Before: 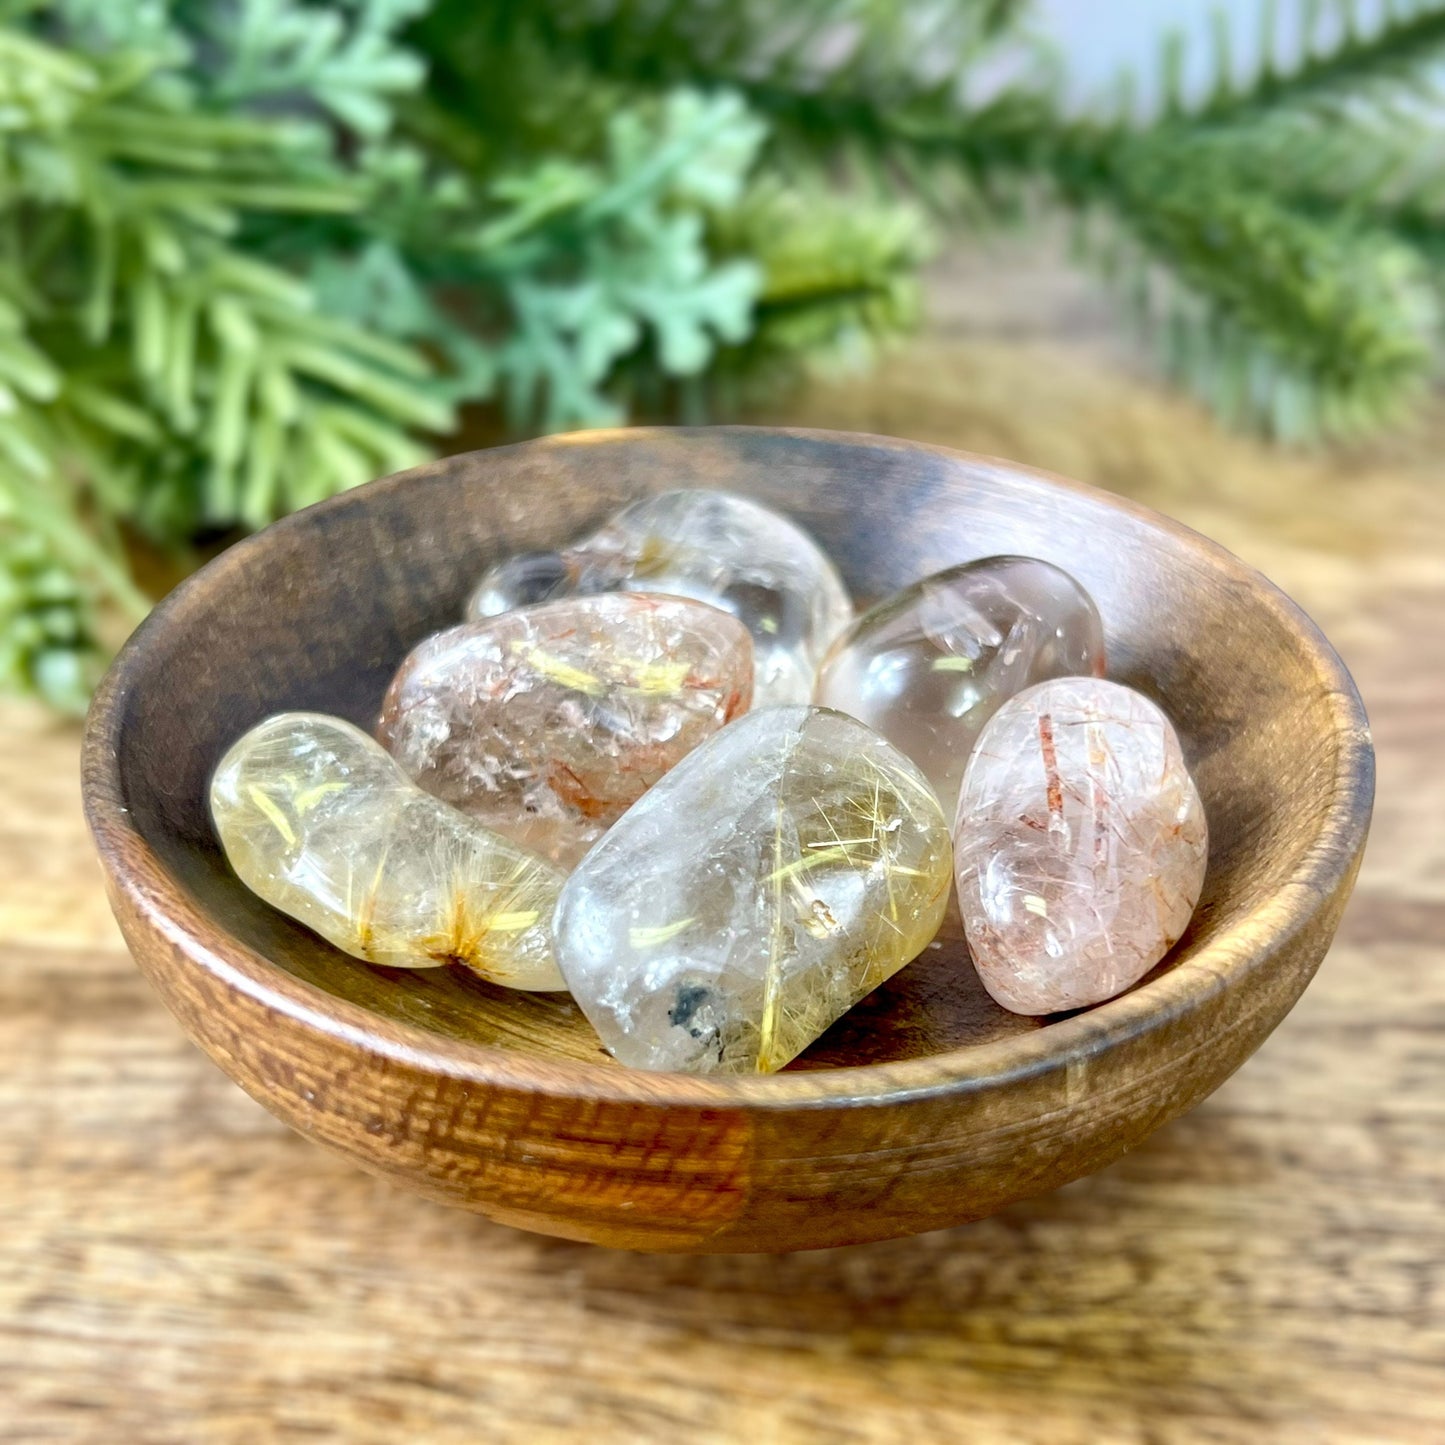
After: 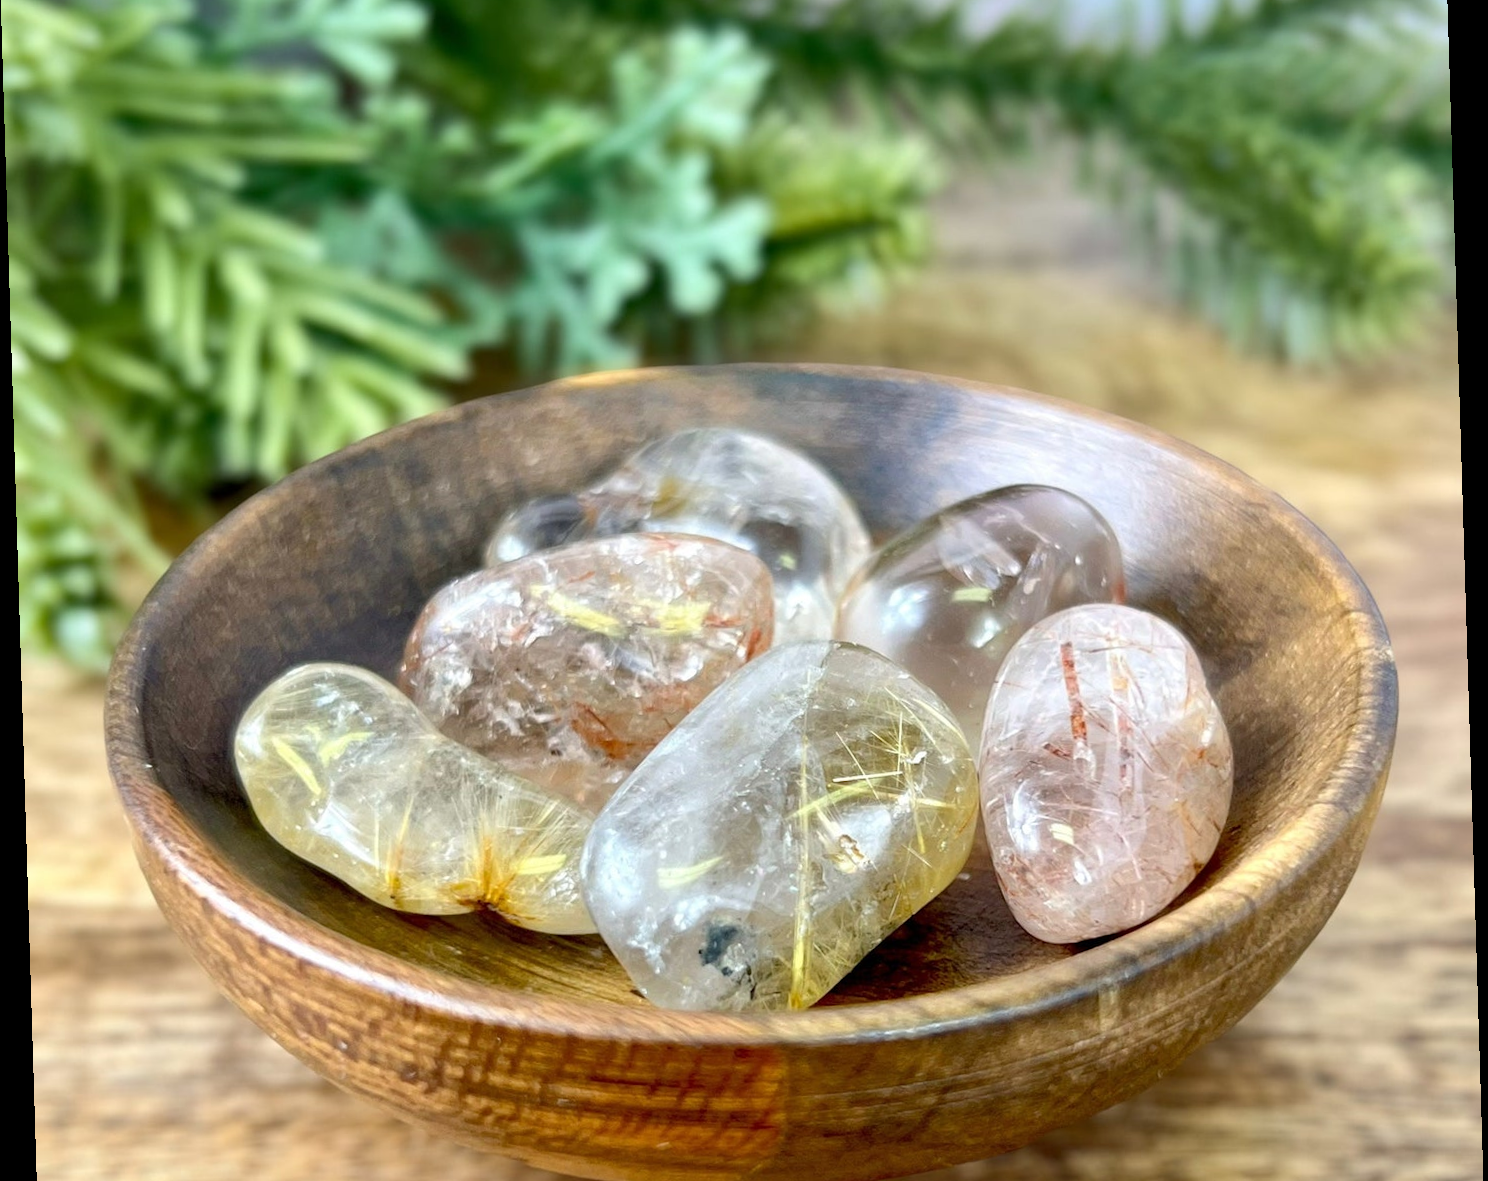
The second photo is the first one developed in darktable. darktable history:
rotate and perspective: rotation -1.75°, automatic cropping off
crop and rotate: top 5.667%, bottom 14.937%
